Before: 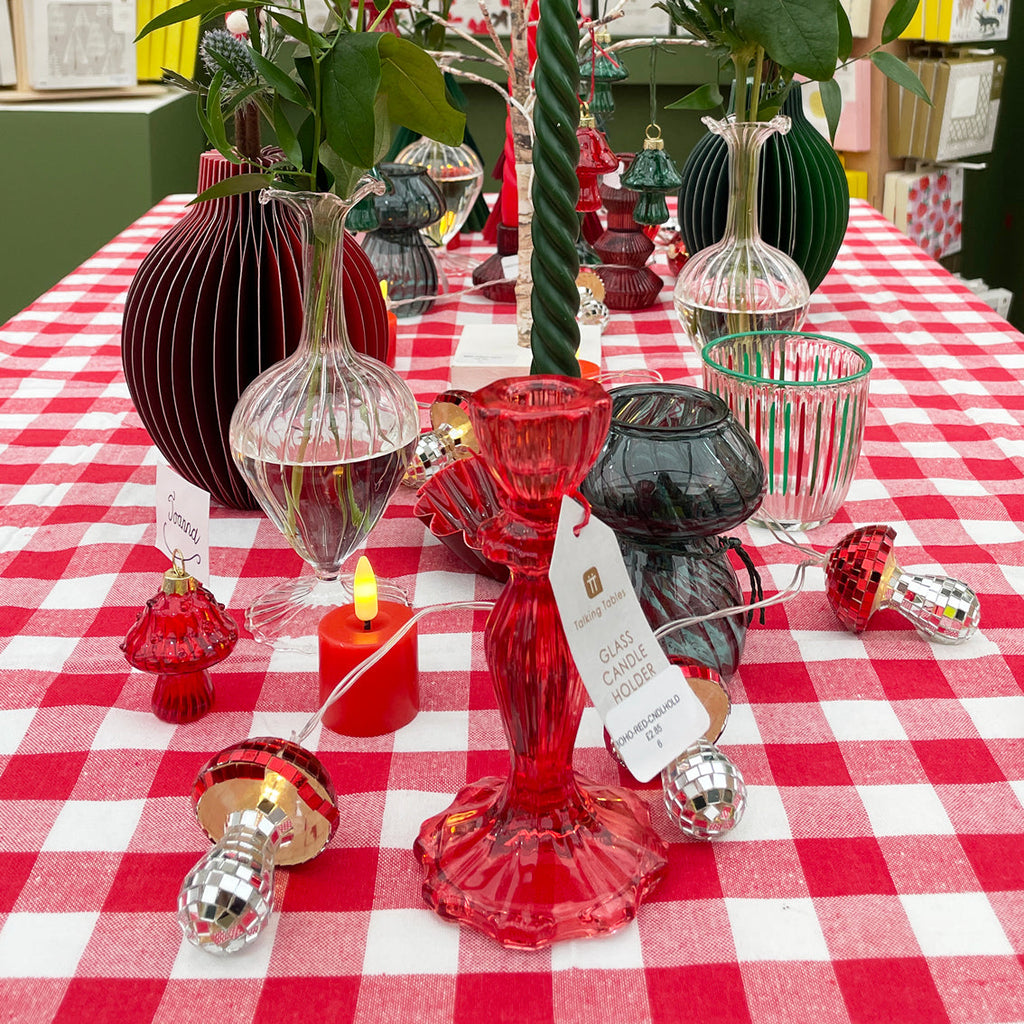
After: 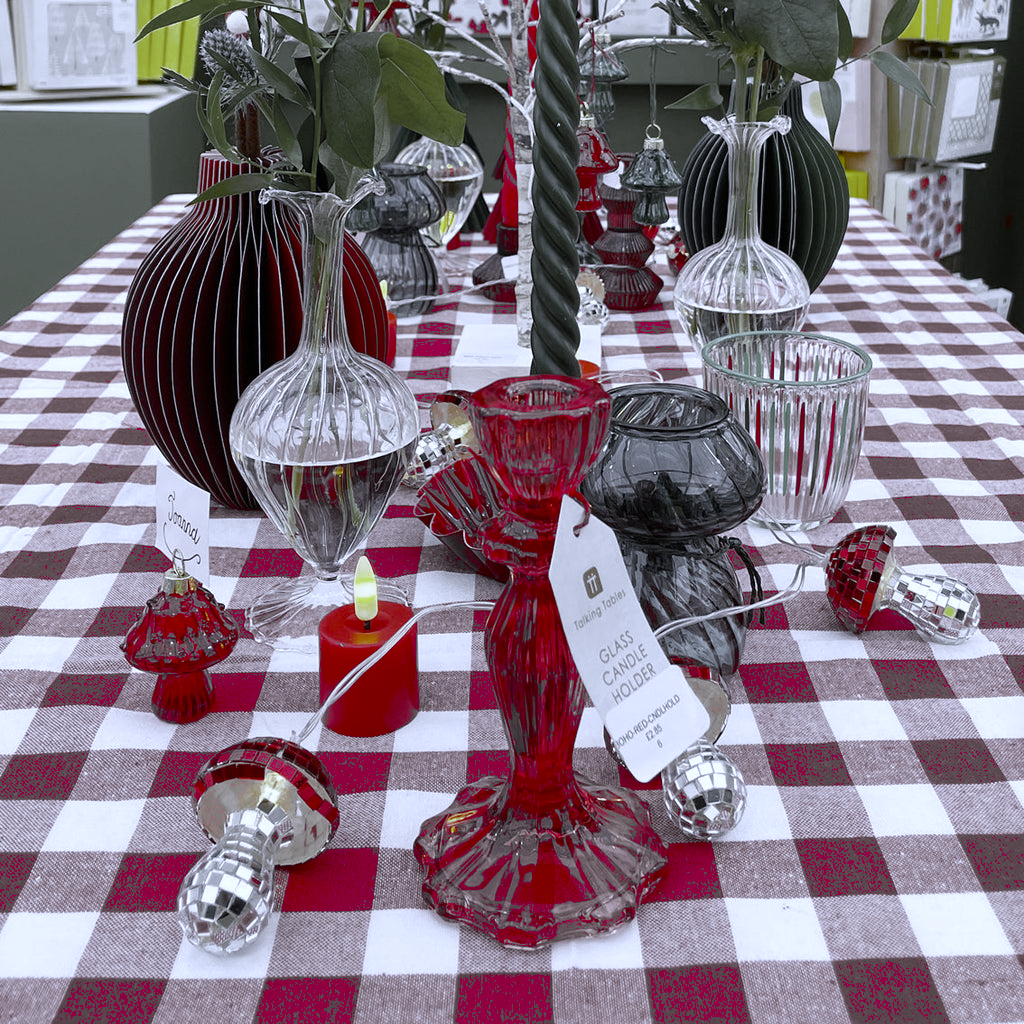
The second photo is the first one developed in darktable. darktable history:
color zones: curves: ch0 [(0.004, 0.388) (0.125, 0.392) (0.25, 0.404) (0.375, 0.5) (0.5, 0.5) (0.625, 0.5) (0.75, 0.5) (0.875, 0.5)]; ch1 [(0, 0.5) (0.125, 0.5) (0.25, 0.5) (0.375, 0.124) (0.524, 0.124) (0.645, 0.128) (0.789, 0.132) (0.914, 0.096) (0.998, 0.068)]
white balance: red 0.766, blue 1.537
